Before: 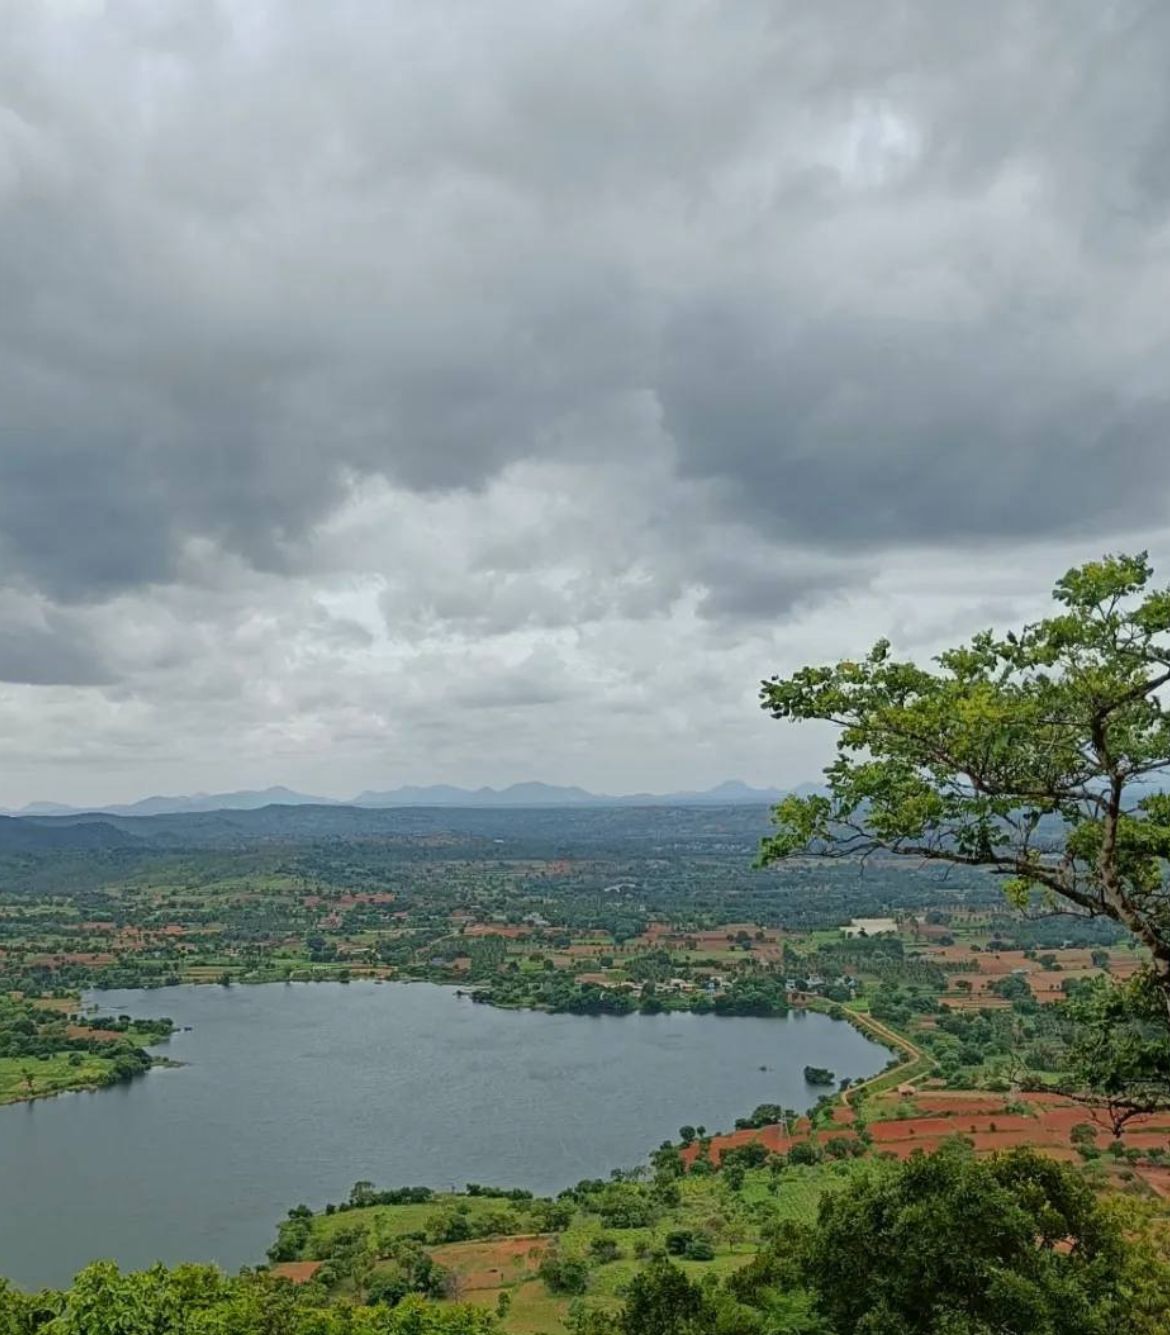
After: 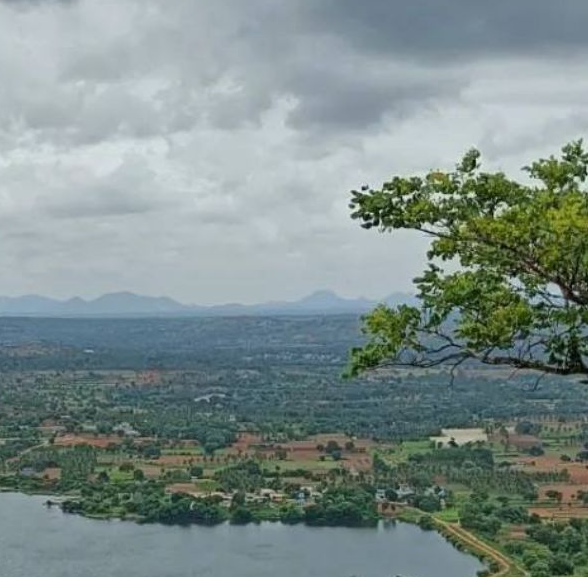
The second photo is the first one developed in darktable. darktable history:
crop: left 35.05%, top 36.708%, right 14.633%, bottom 20.033%
